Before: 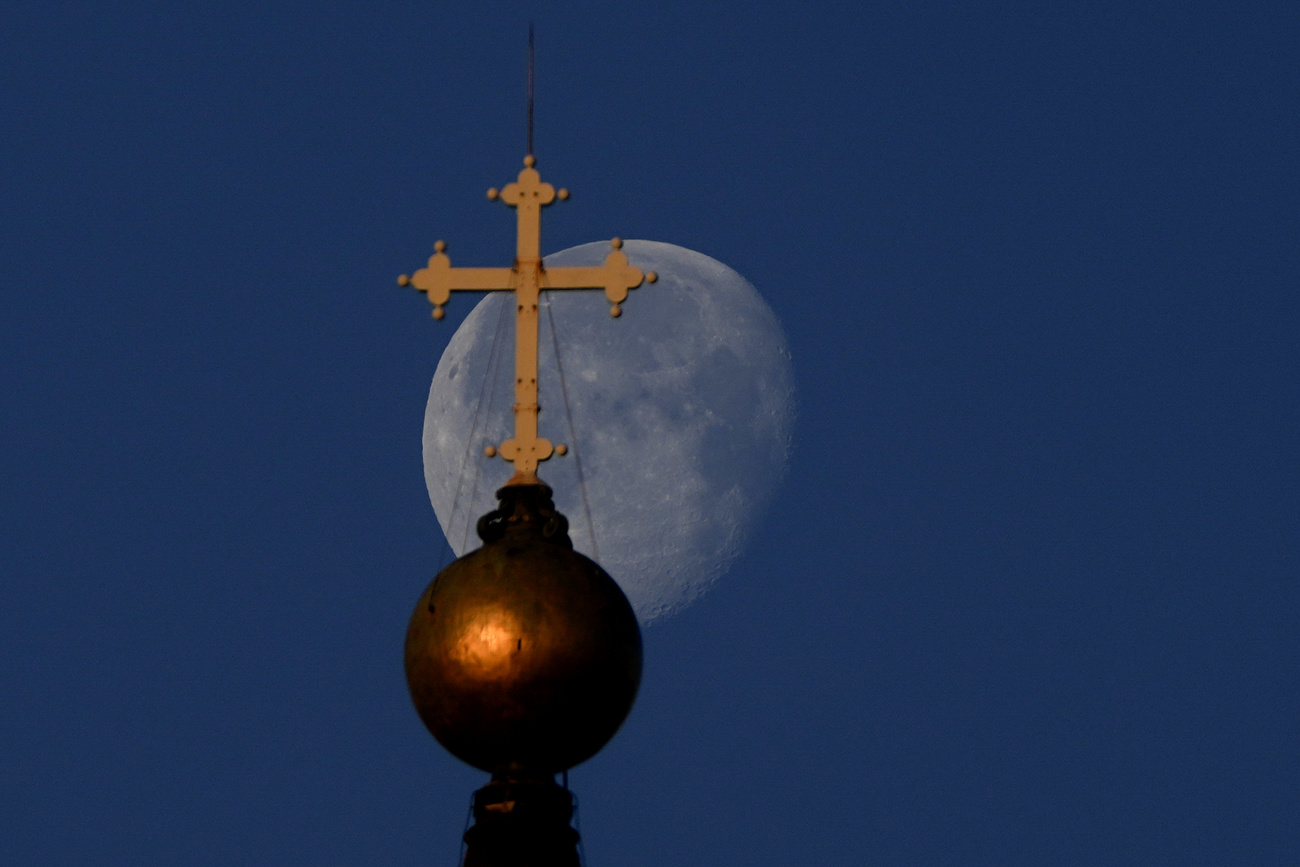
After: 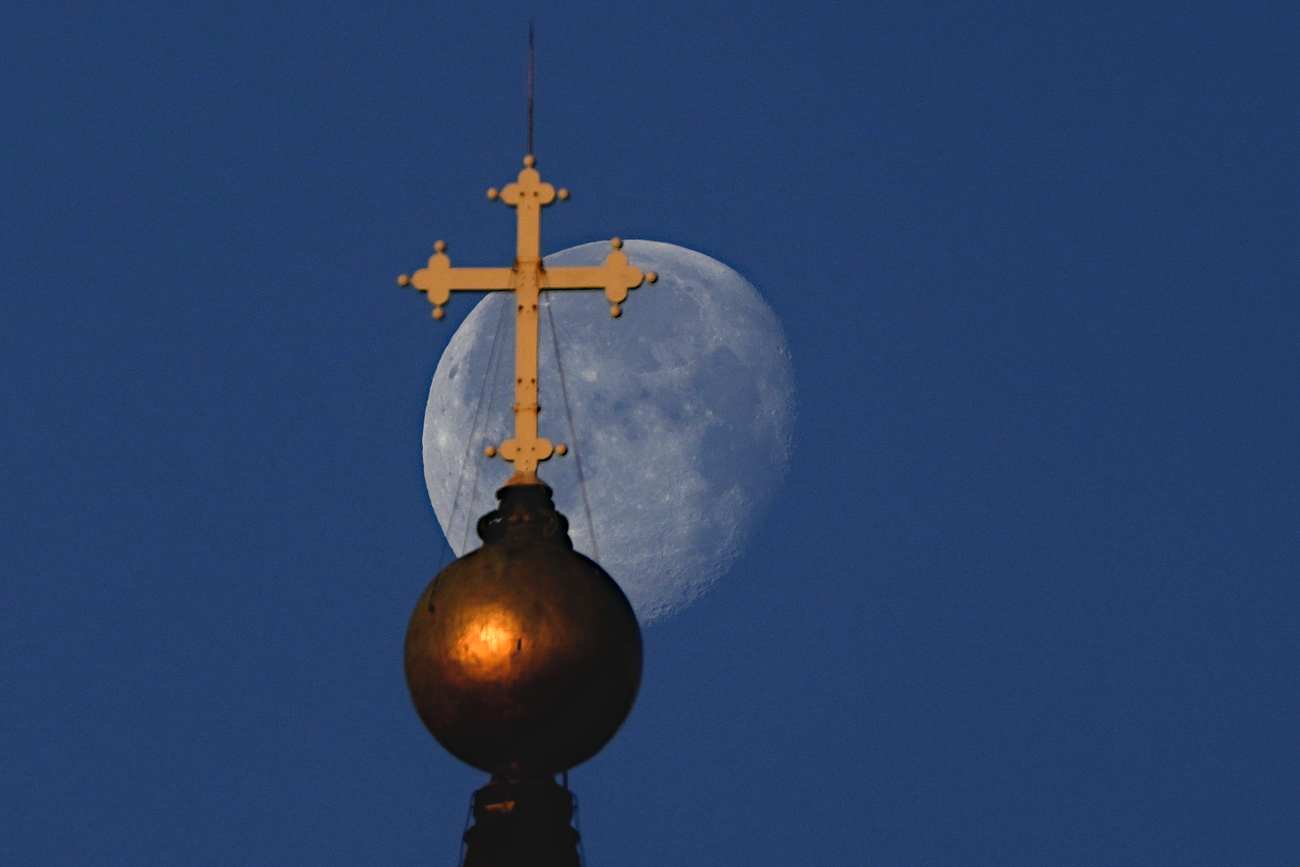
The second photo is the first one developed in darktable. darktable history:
exposure: black level correction -0.005, exposure 0.611 EV, compensate highlight preservation false
haze removal: compatibility mode true, adaptive false
